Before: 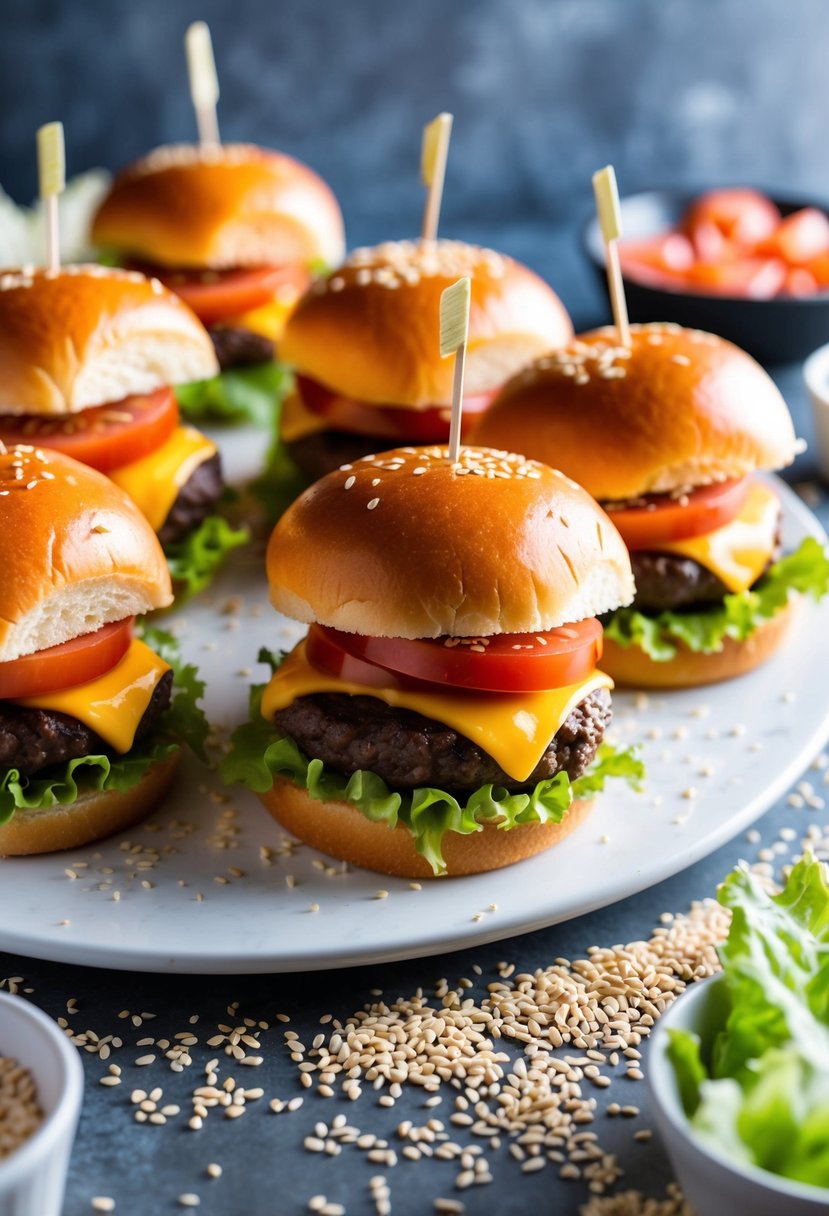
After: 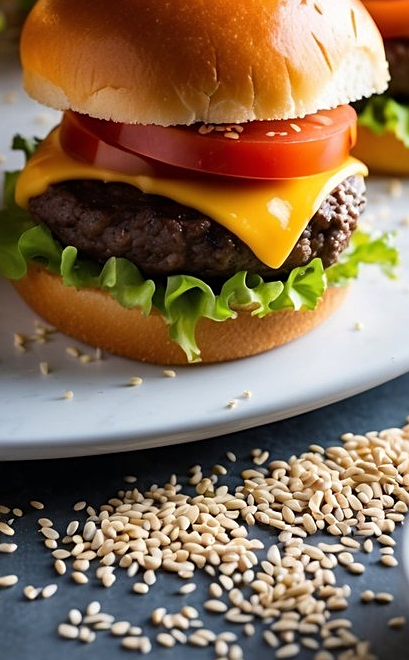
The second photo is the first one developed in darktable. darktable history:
crop: left 29.747%, top 42.19%, right 20.837%, bottom 3.493%
sharpen: radius 2.167, amount 0.38, threshold 0.233
